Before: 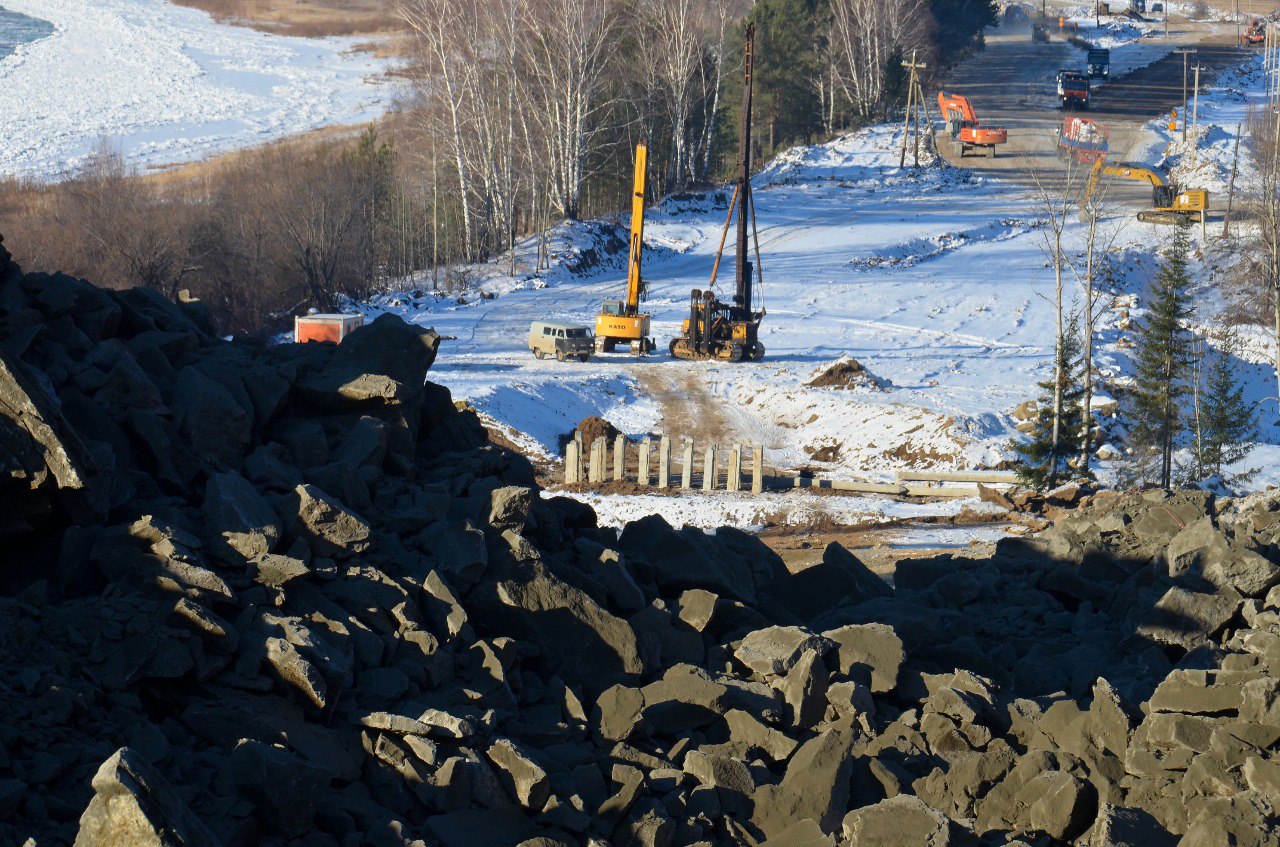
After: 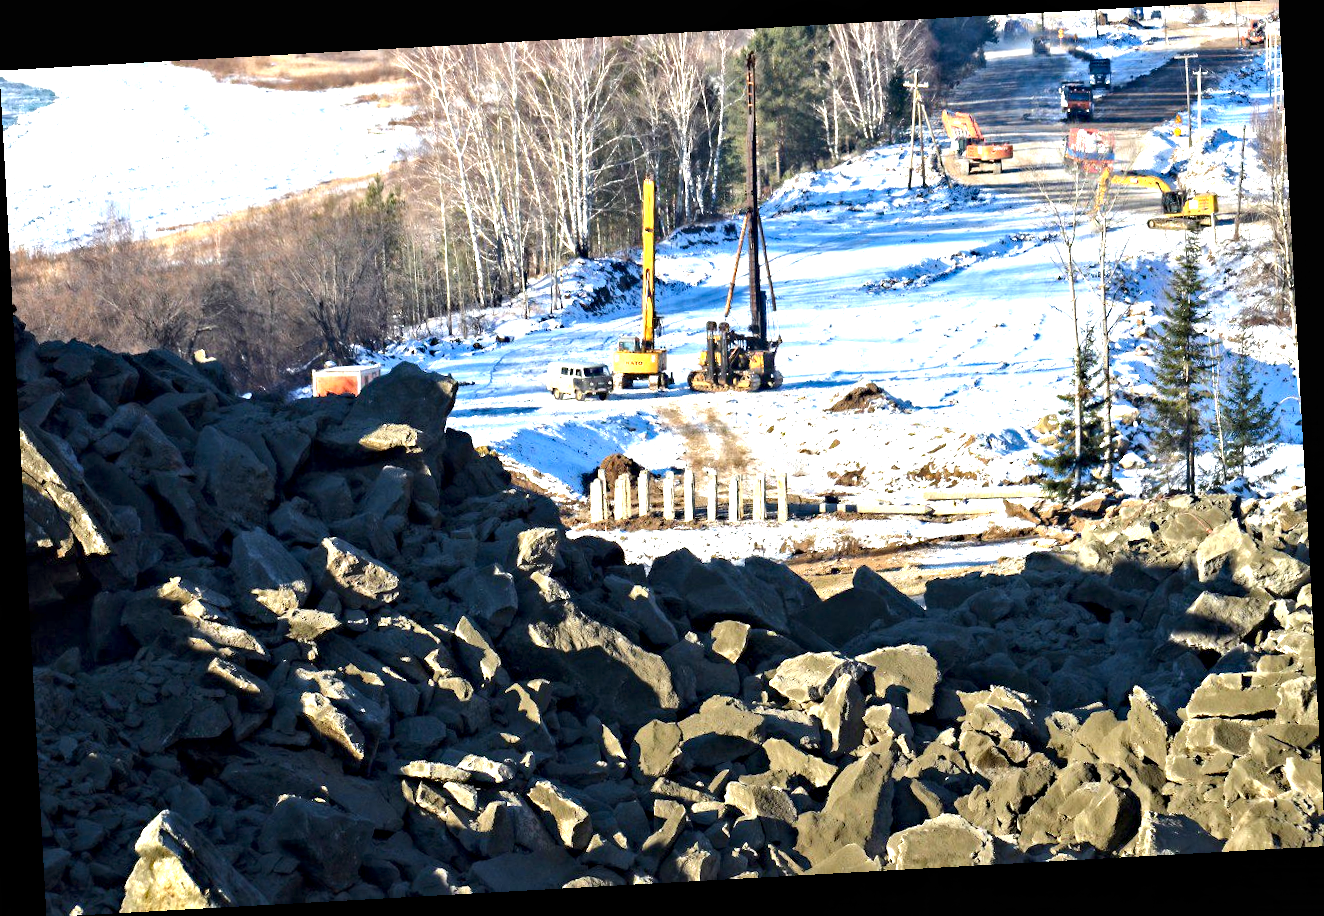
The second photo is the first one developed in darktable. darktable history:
rotate and perspective: rotation -3.18°, automatic cropping off
contrast equalizer: y [[0.511, 0.558, 0.631, 0.632, 0.559, 0.512], [0.5 ×6], [0.507, 0.559, 0.627, 0.644, 0.647, 0.647], [0 ×6], [0 ×6]]
exposure: black level correction 0, exposure 1.4 EV, compensate highlight preservation false
haze removal: compatibility mode true, adaptive false
